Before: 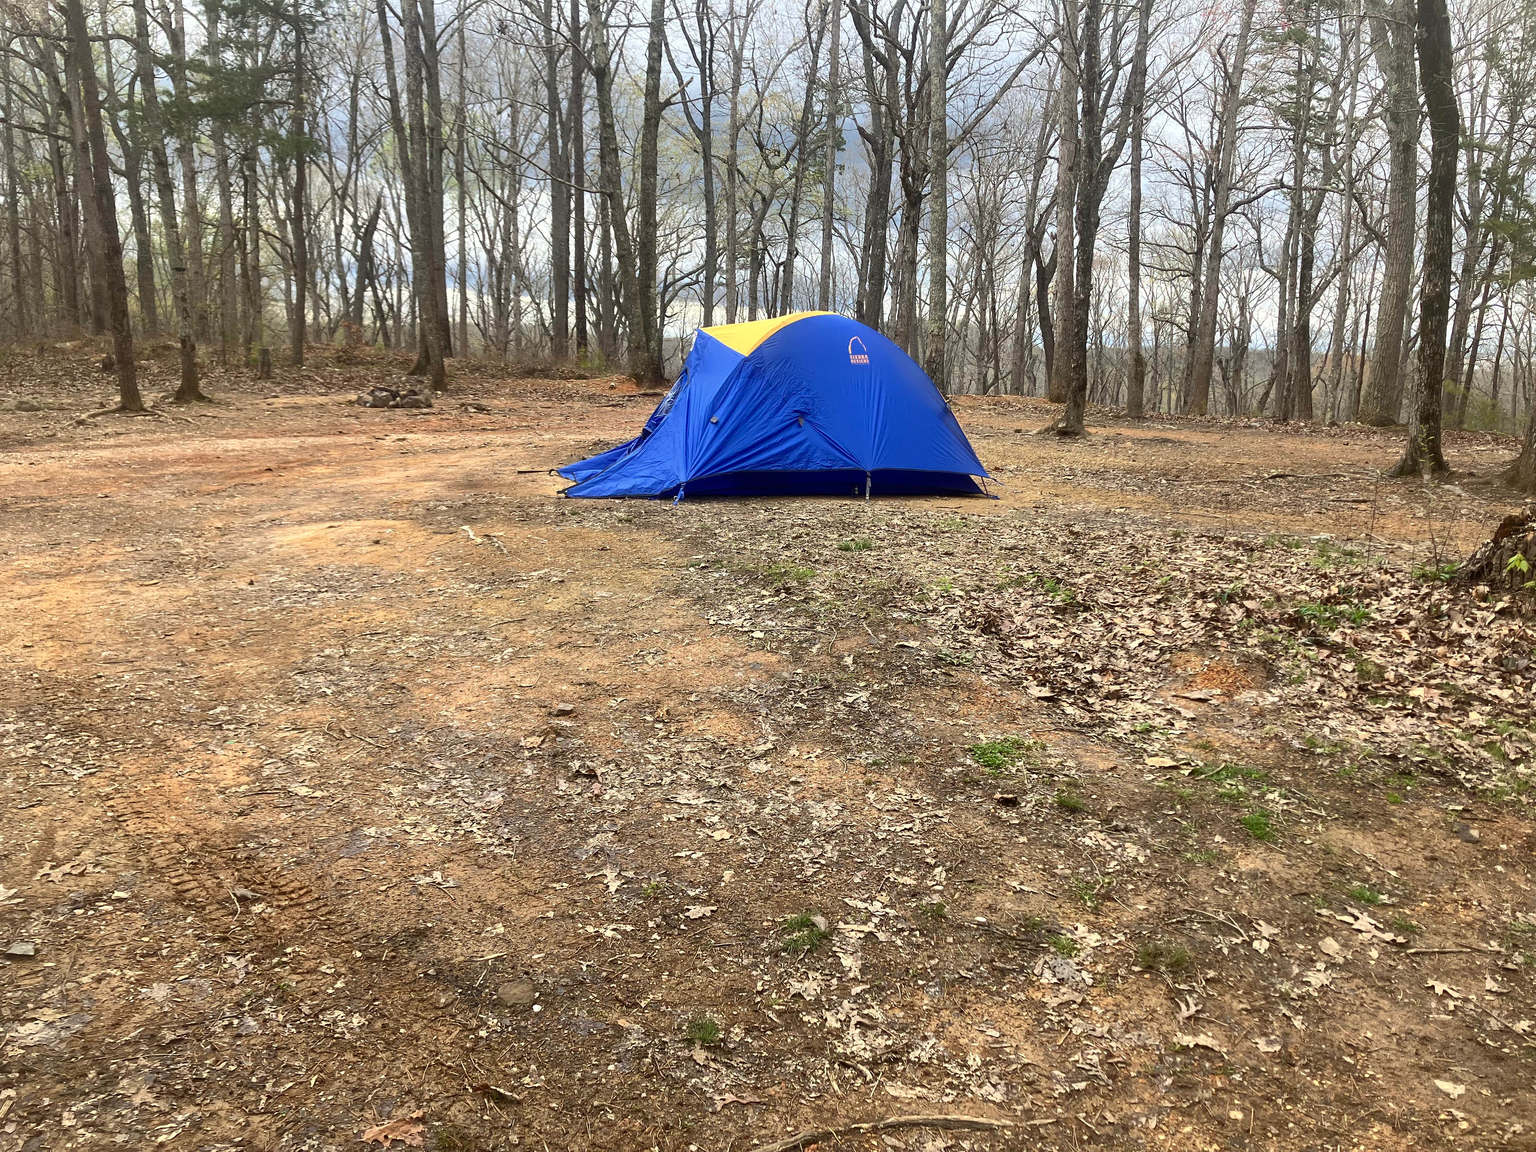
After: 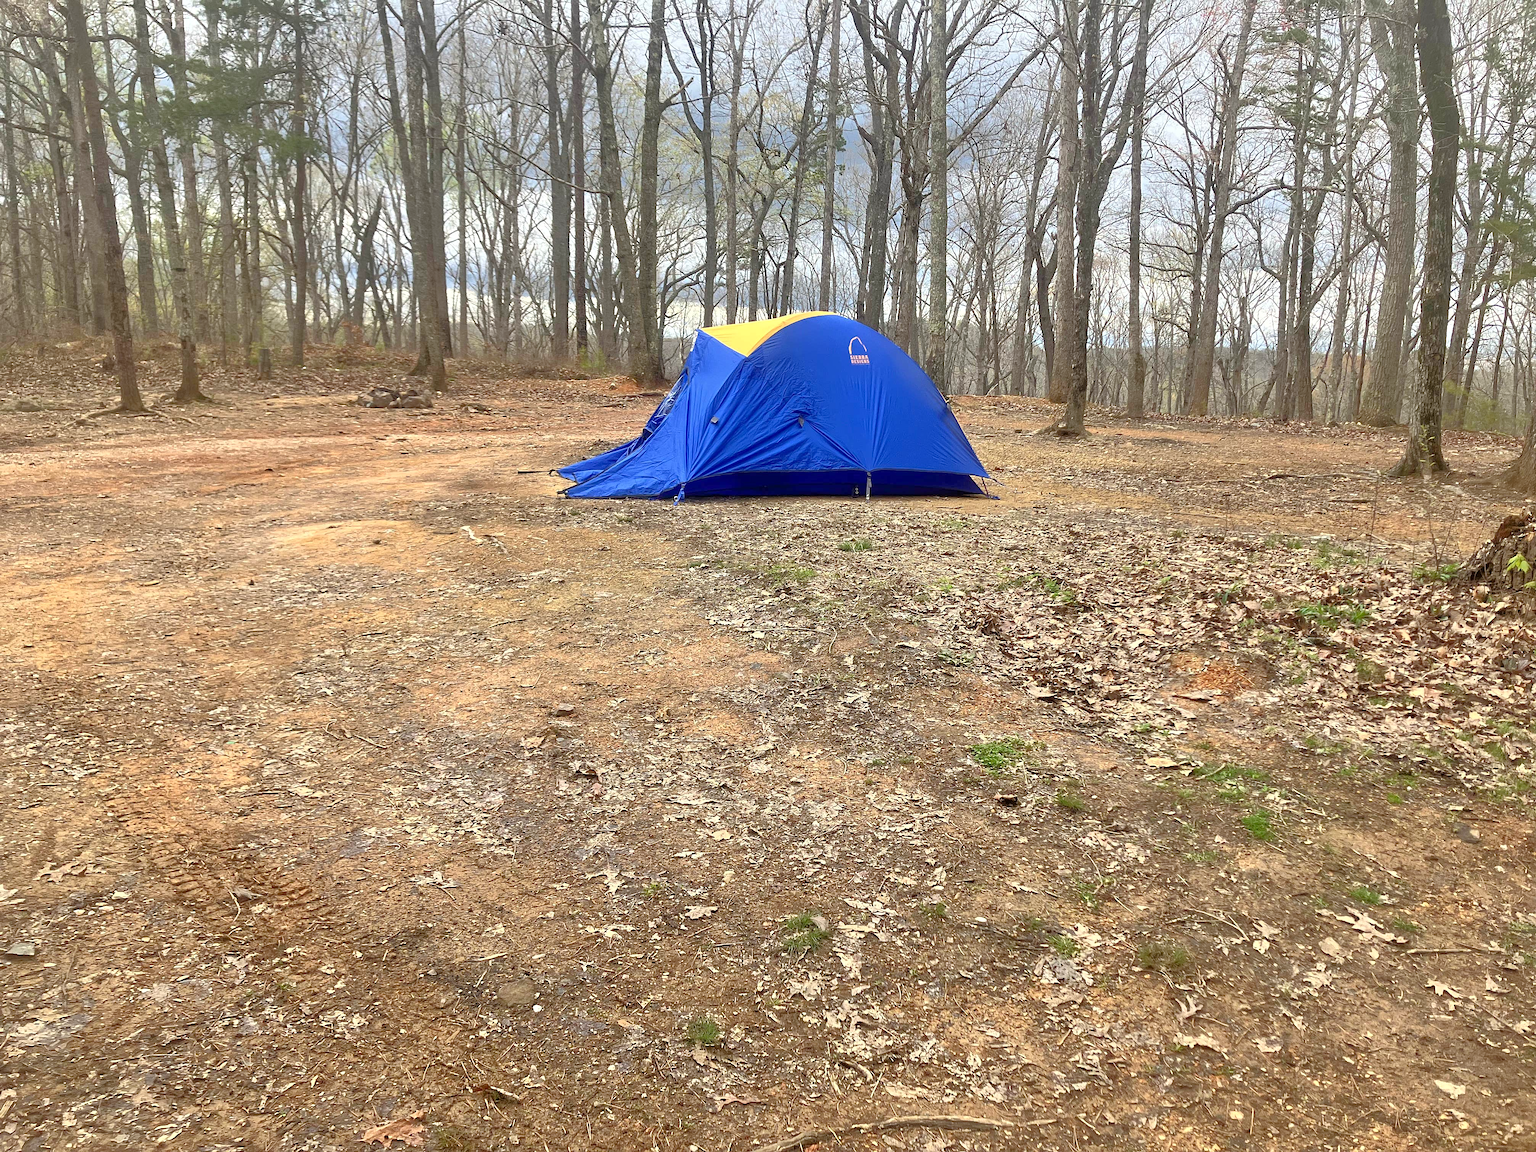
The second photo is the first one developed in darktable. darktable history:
tone equalizer: -7 EV 0.145 EV, -6 EV 0.603 EV, -5 EV 1.14 EV, -4 EV 1.36 EV, -3 EV 1.12 EV, -2 EV 0.6 EV, -1 EV 0.146 EV
sharpen: amount 0.211
